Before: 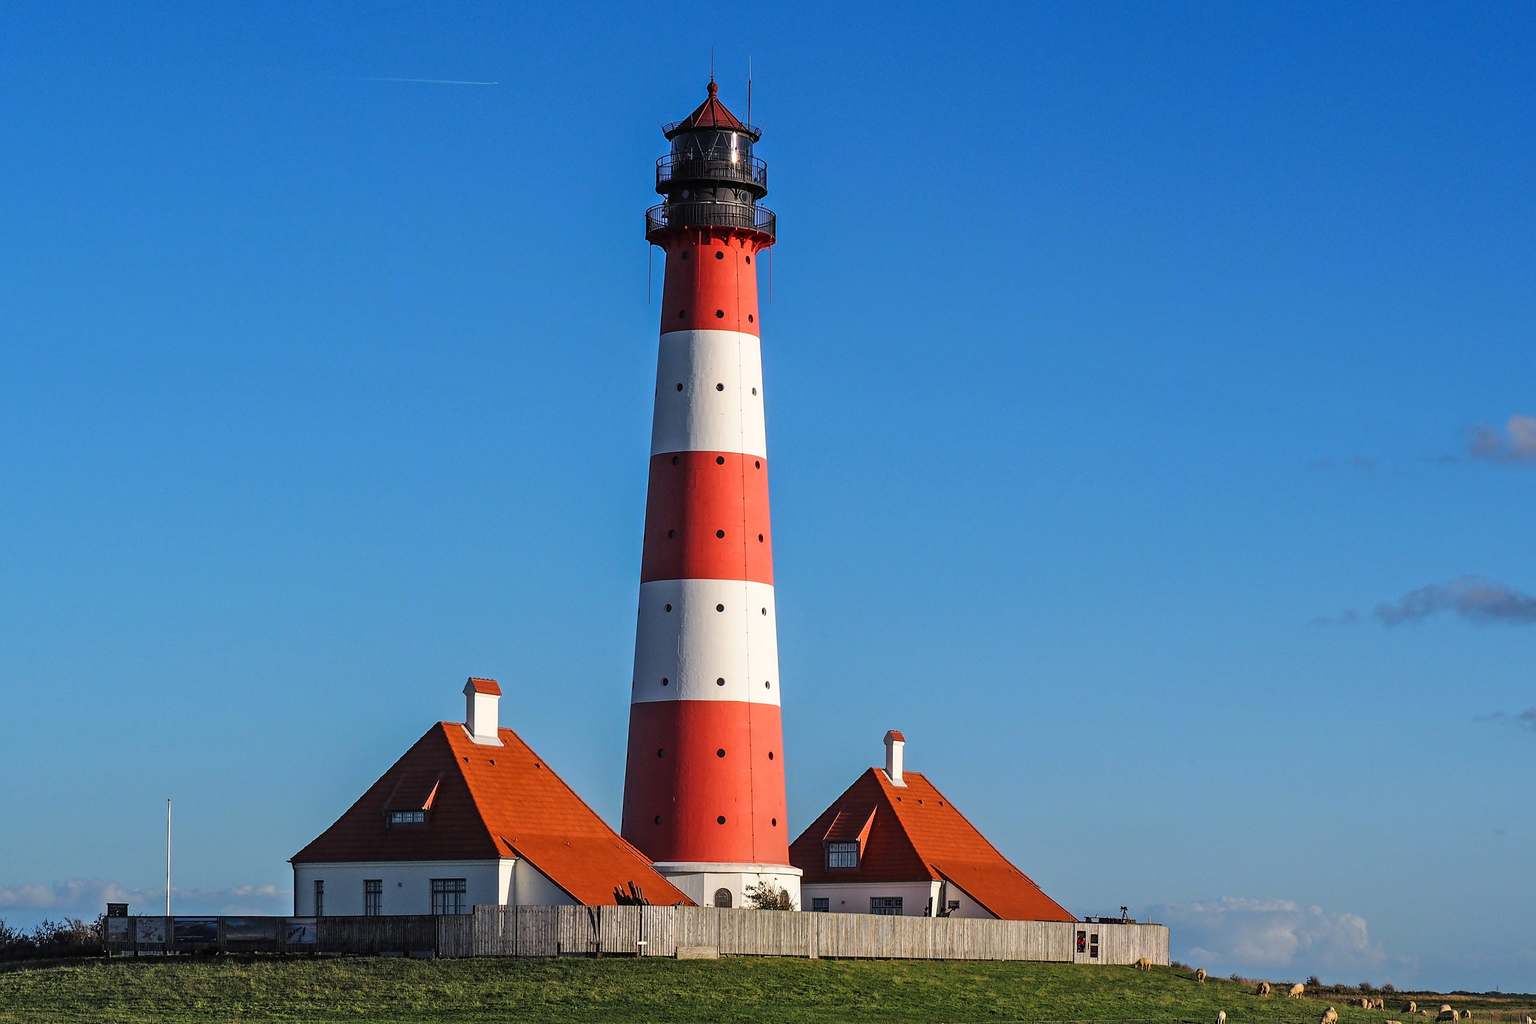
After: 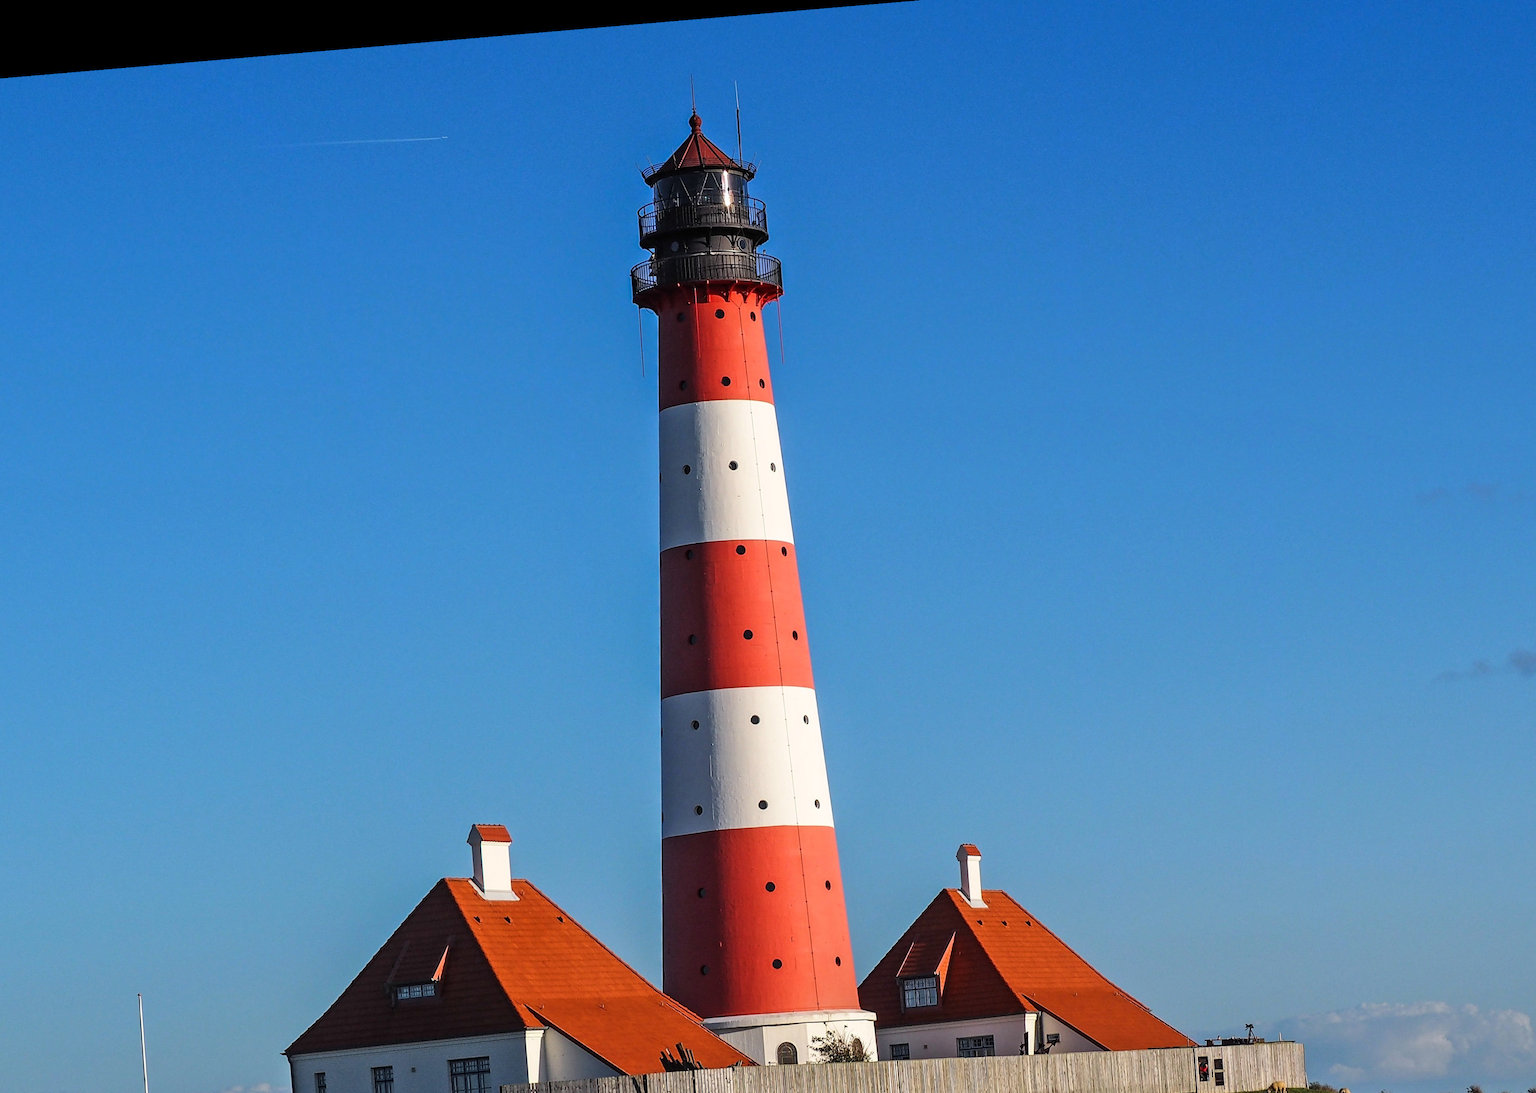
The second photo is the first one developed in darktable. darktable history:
crop and rotate: left 7.196%, top 4.574%, right 10.605%, bottom 13.178%
rotate and perspective: rotation -4.86°, automatic cropping off
